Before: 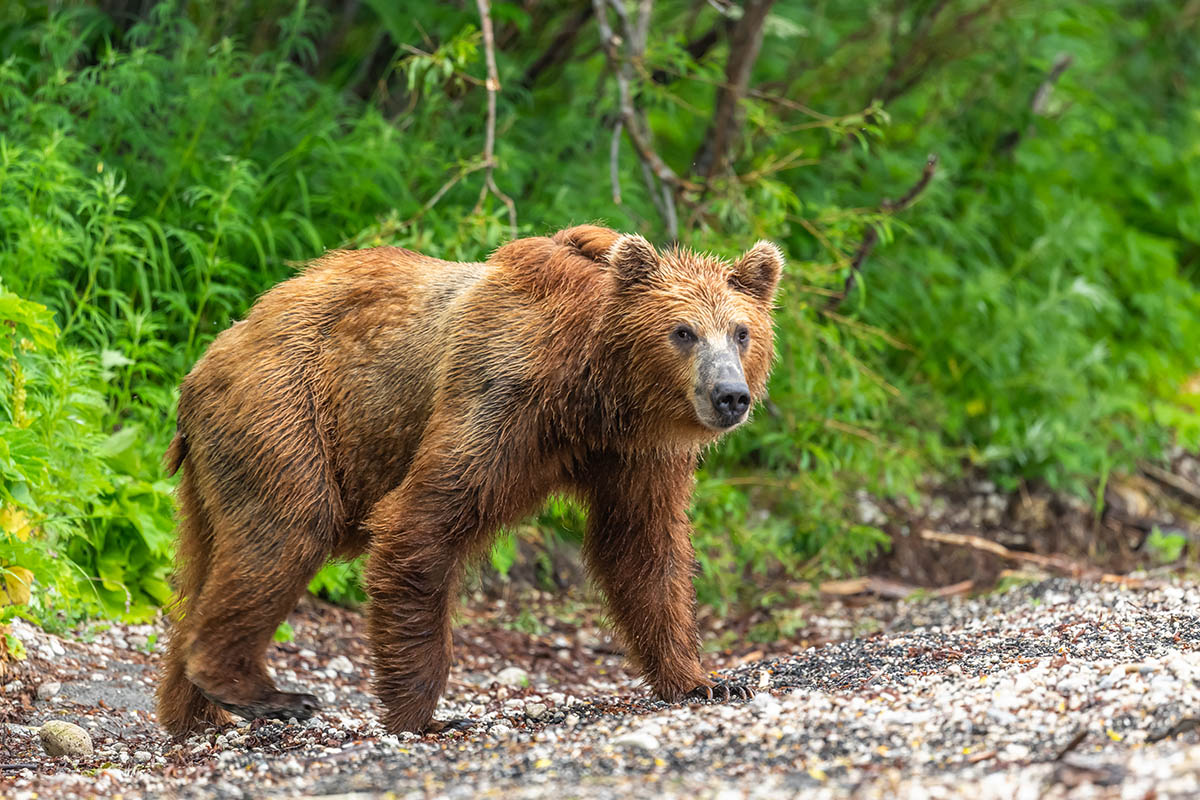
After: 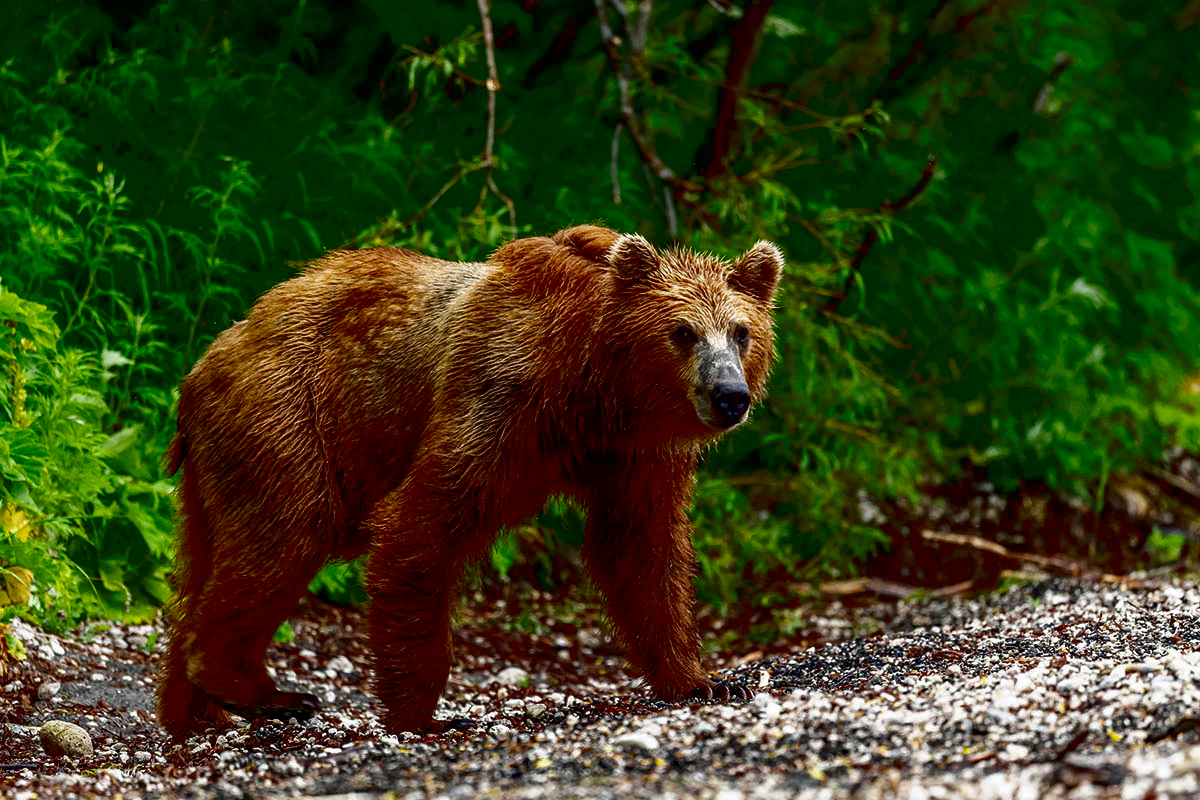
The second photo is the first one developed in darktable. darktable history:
exposure: black level correction 0.056, compensate highlight preservation false
contrast brightness saturation: brightness -0.52
